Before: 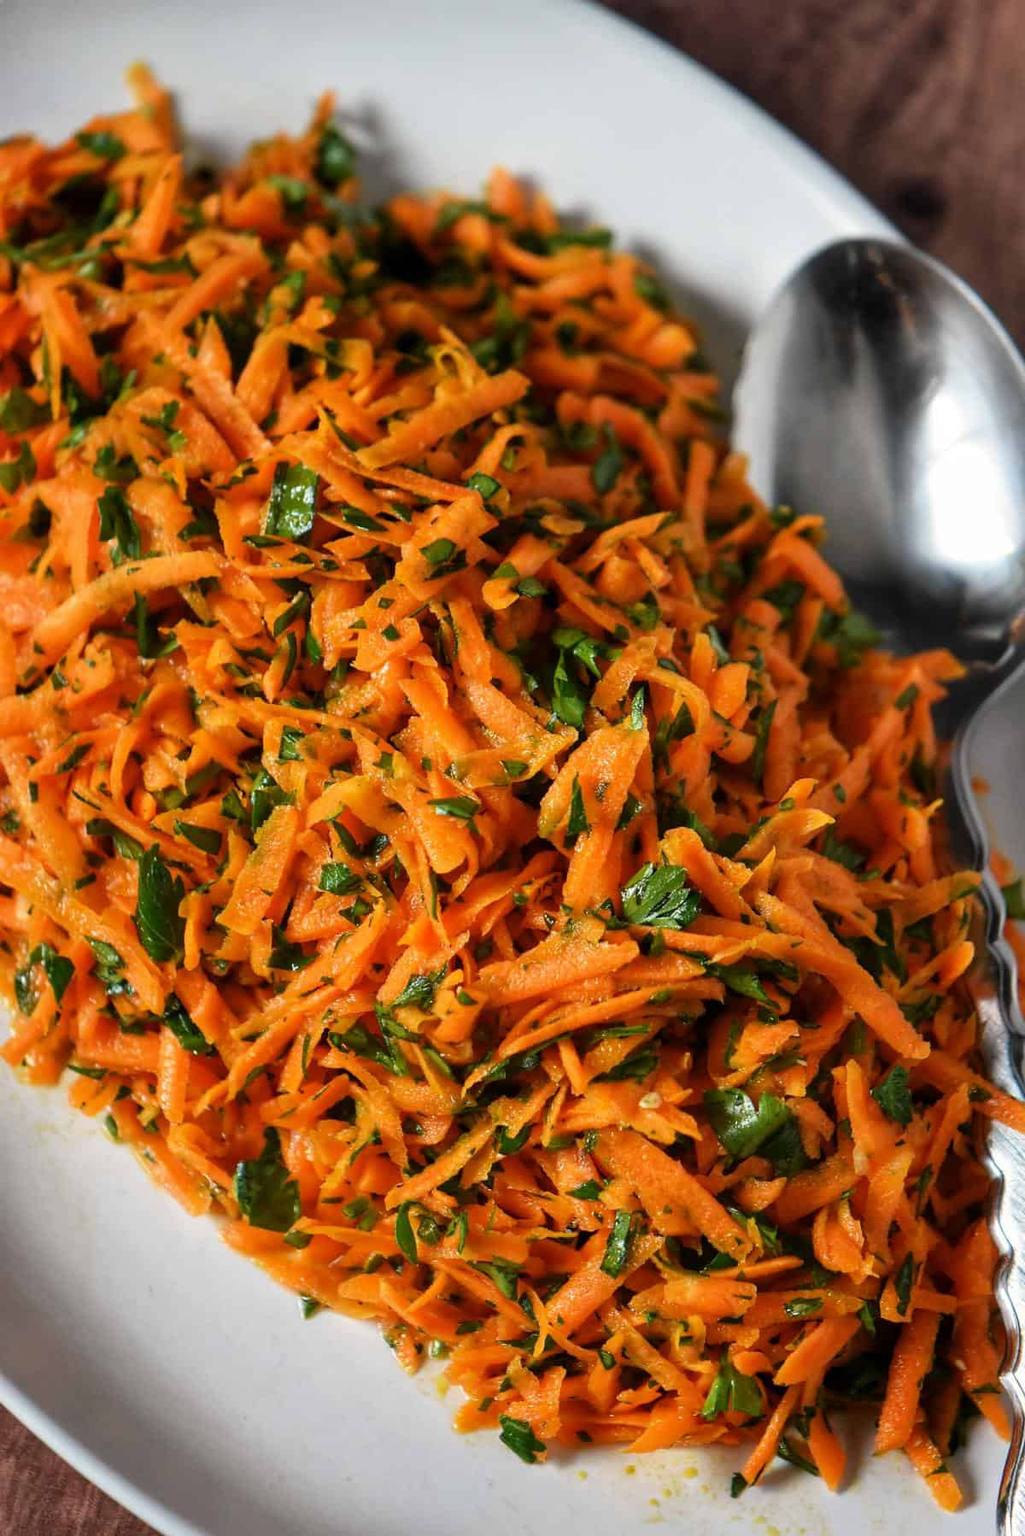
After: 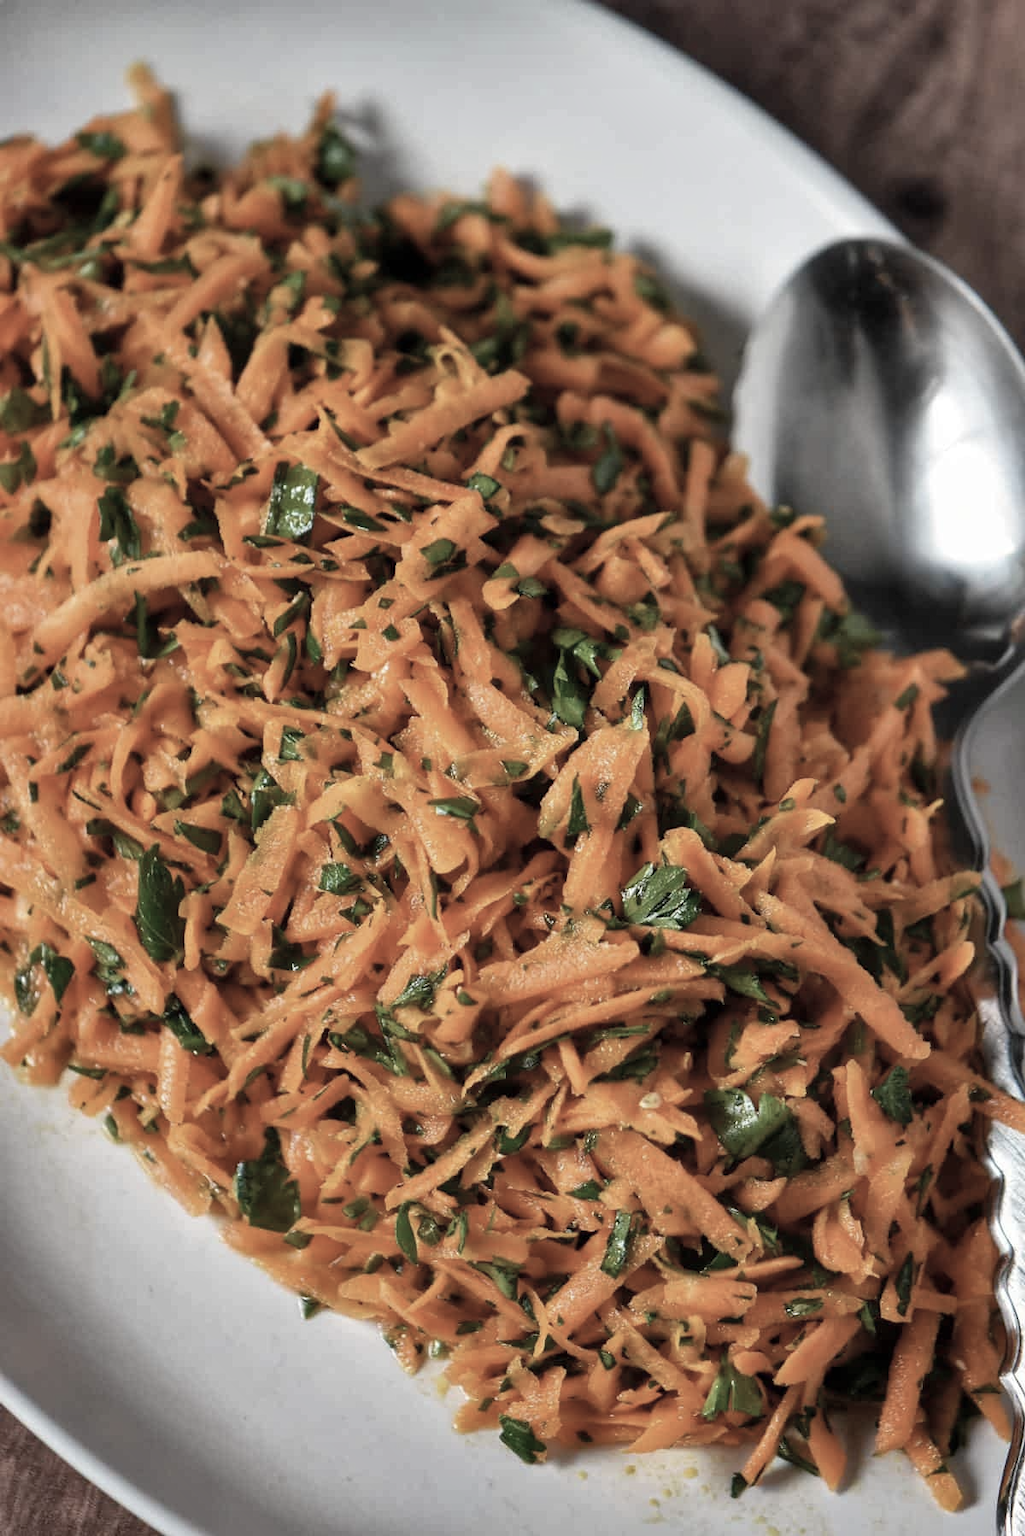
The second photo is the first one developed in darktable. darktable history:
shadows and highlights: radius 103.31, shadows 50.39, highlights -64.28, soften with gaussian
color correction: highlights b* -0.01, saturation 0.494
